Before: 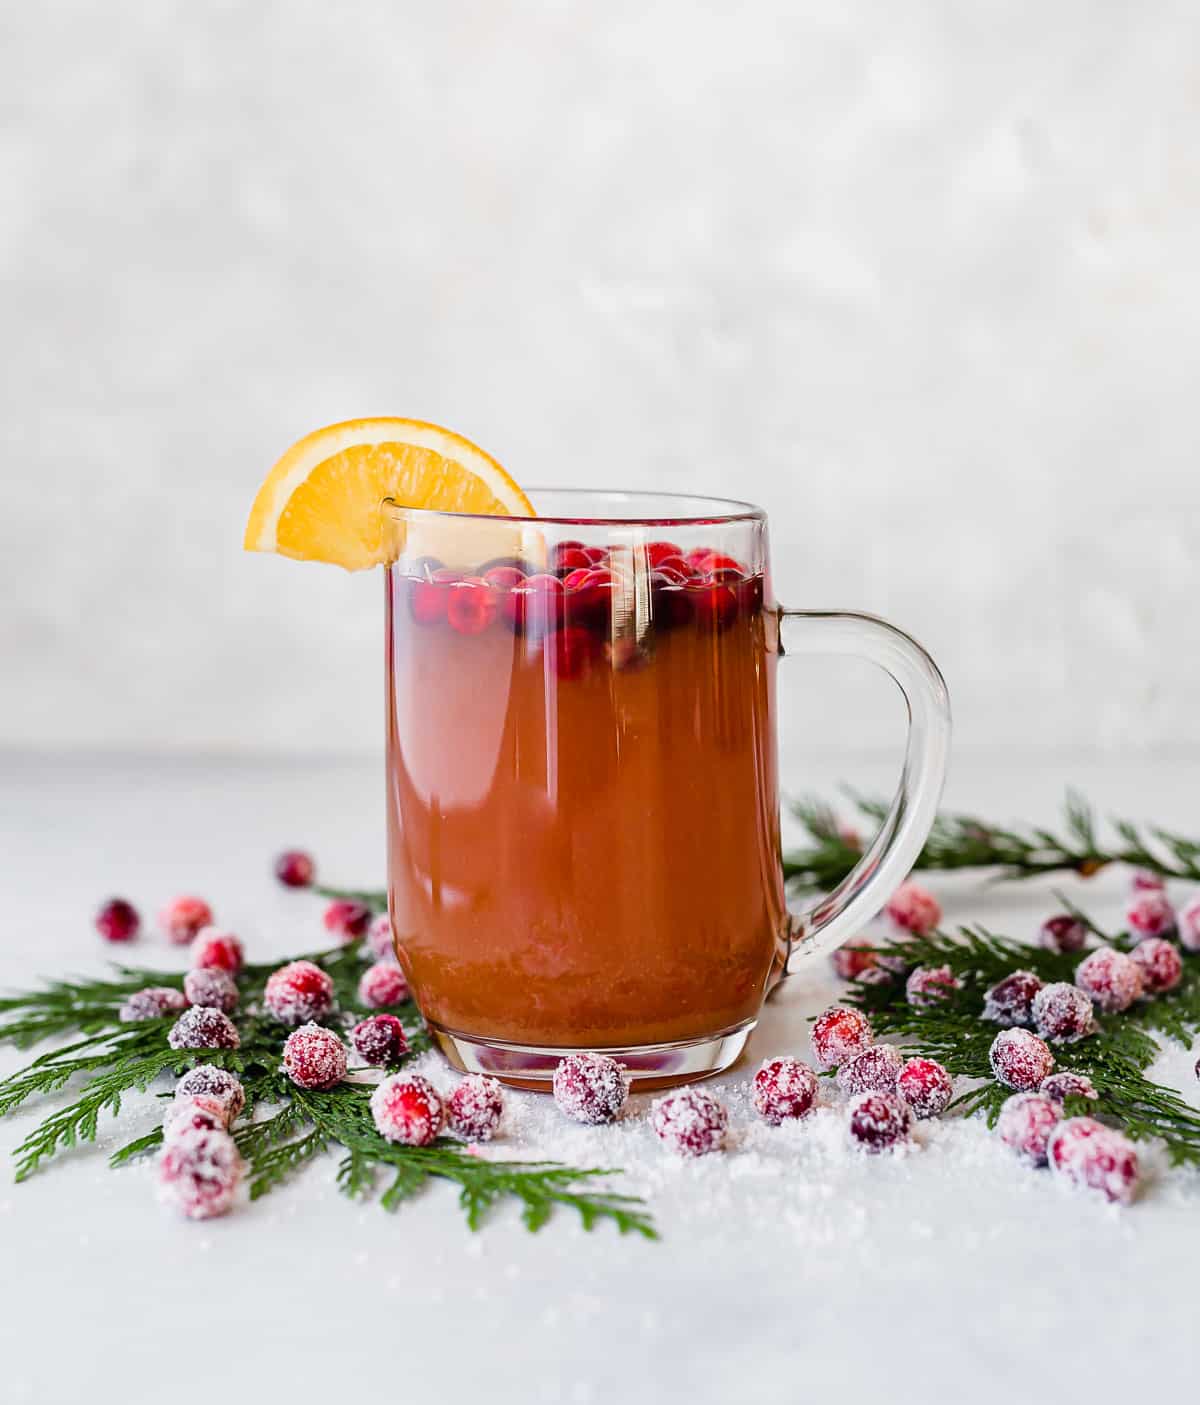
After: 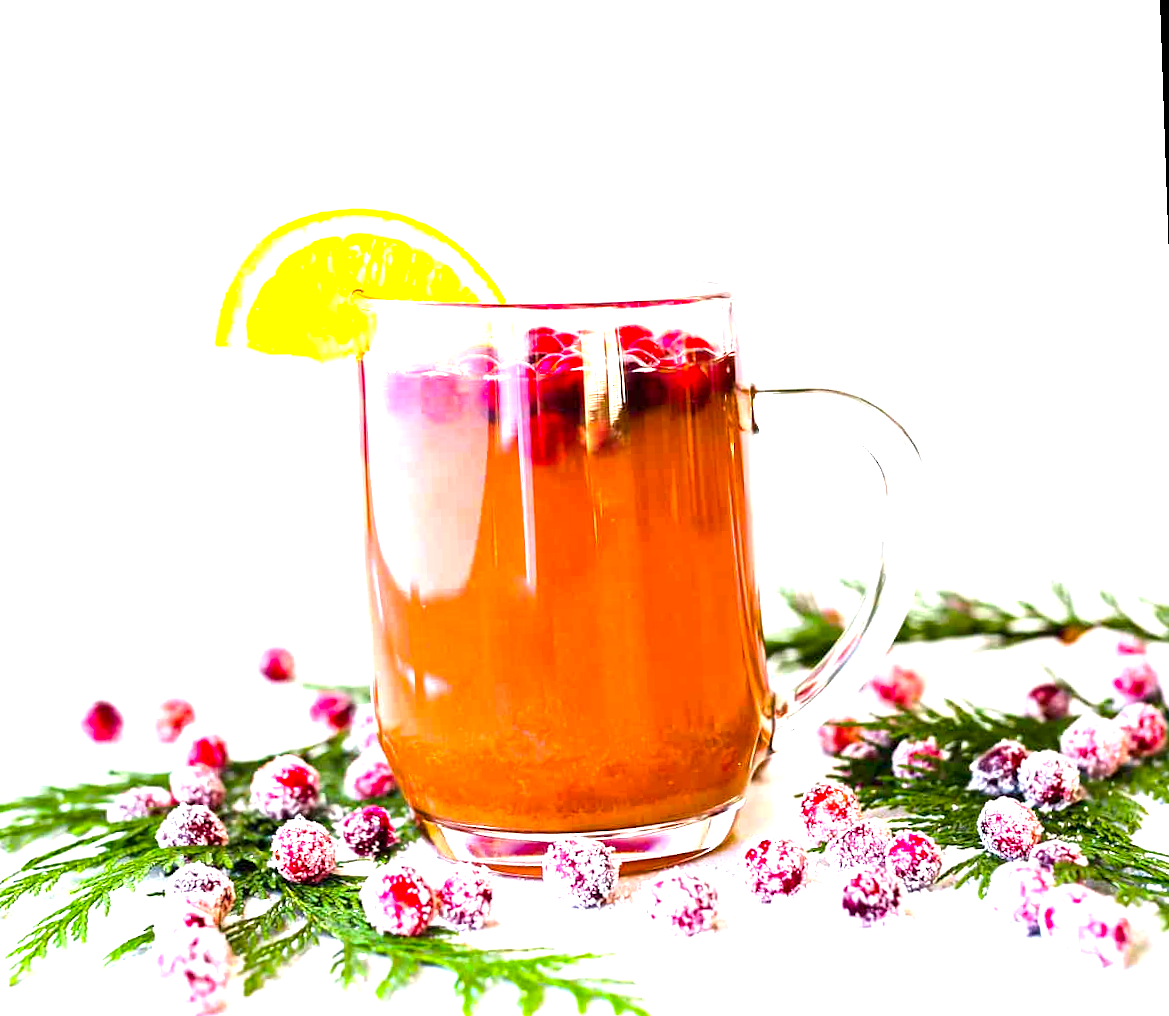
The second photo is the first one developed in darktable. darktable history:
rotate and perspective: rotation -2°, crop left 0.022, crop right 0.978, crop top 0.049, crop bottom 0.951
color balance rgb: perceptual saturation grading › global saturation 25%, global vibrance 20%
exposure: black level correction 0.001, exposure 1.735 EV, compensate highlight preservation false
crop and rotate: left 1.814%, top 12.818%, right 0.25%, bottom 9.225%
